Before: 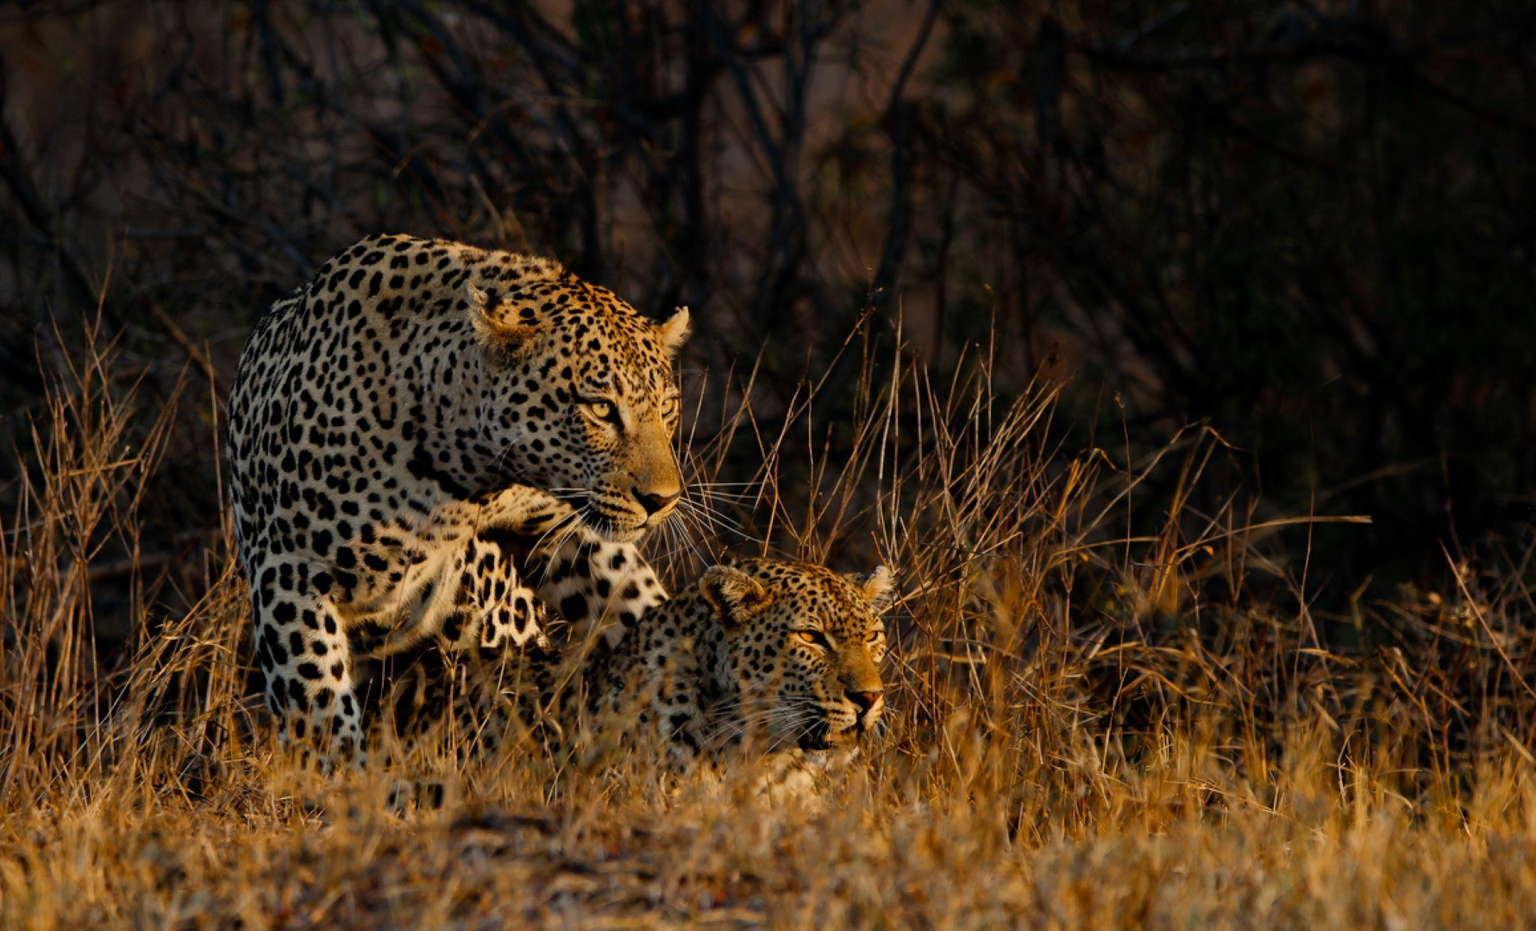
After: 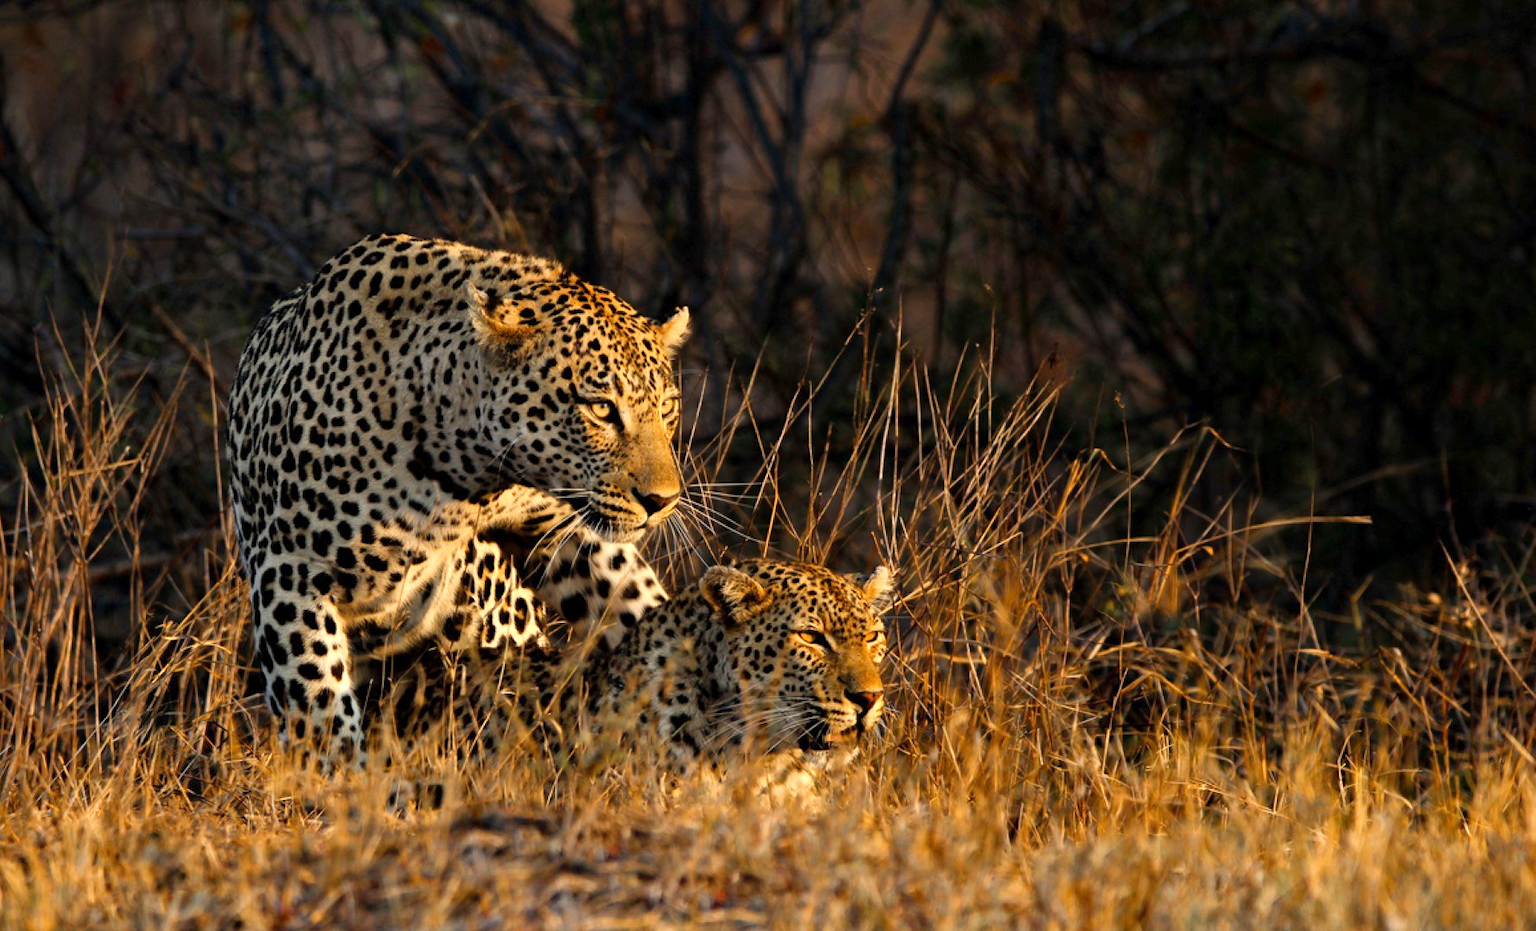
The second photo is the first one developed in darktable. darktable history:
exposure: exposure 0.822 EV, compensate highlight preservation false
